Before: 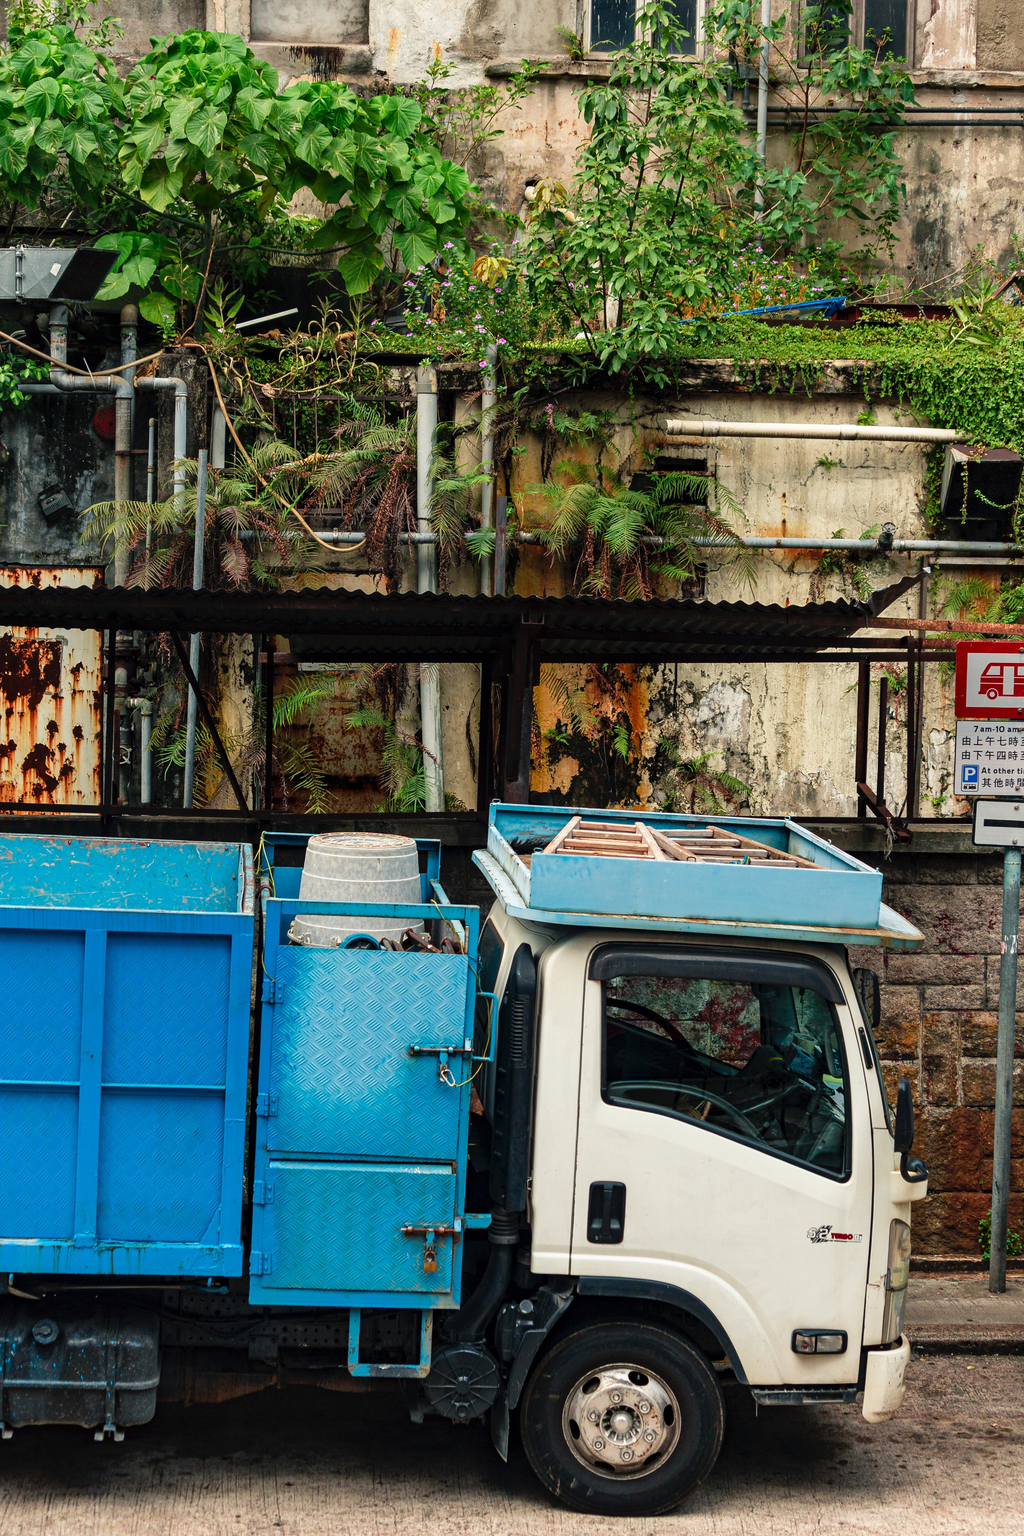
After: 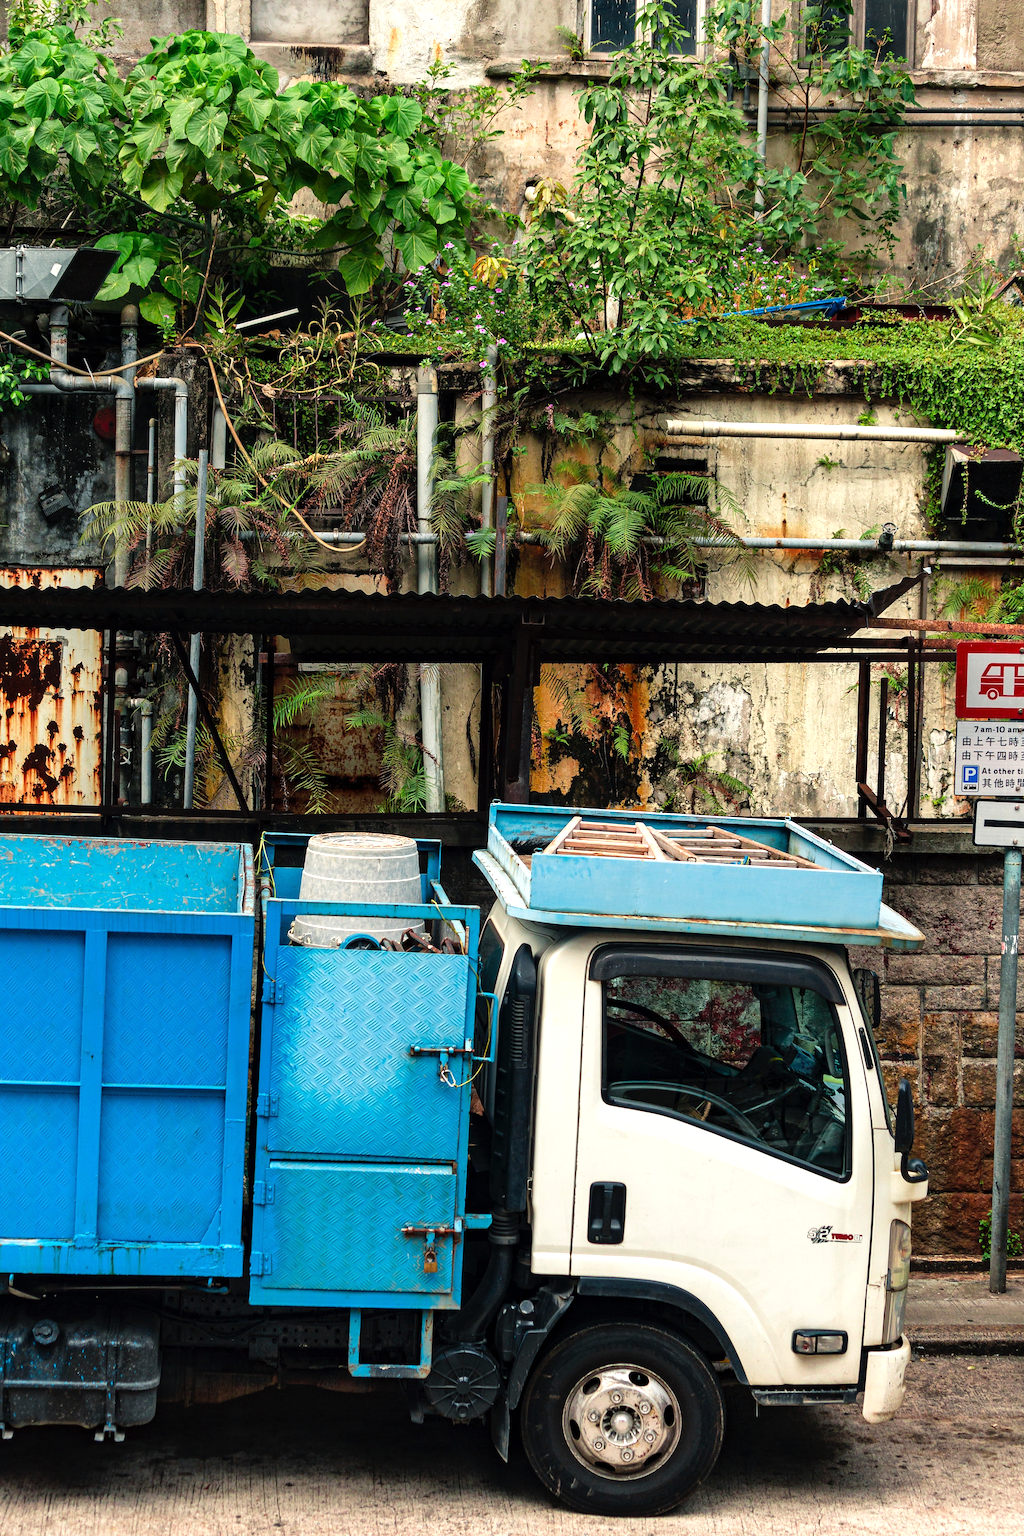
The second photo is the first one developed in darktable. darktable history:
tone equalizer: -8 EV -0.395 EV, -7 EV -0.385 EV, -6 EV -0.307 EV, -5 EV -0.24 EV, -3 EV 0.223 EV, -2 EV 0.351 EV, -1 EV 0.4 EV, +0 EV 0.441 EV
